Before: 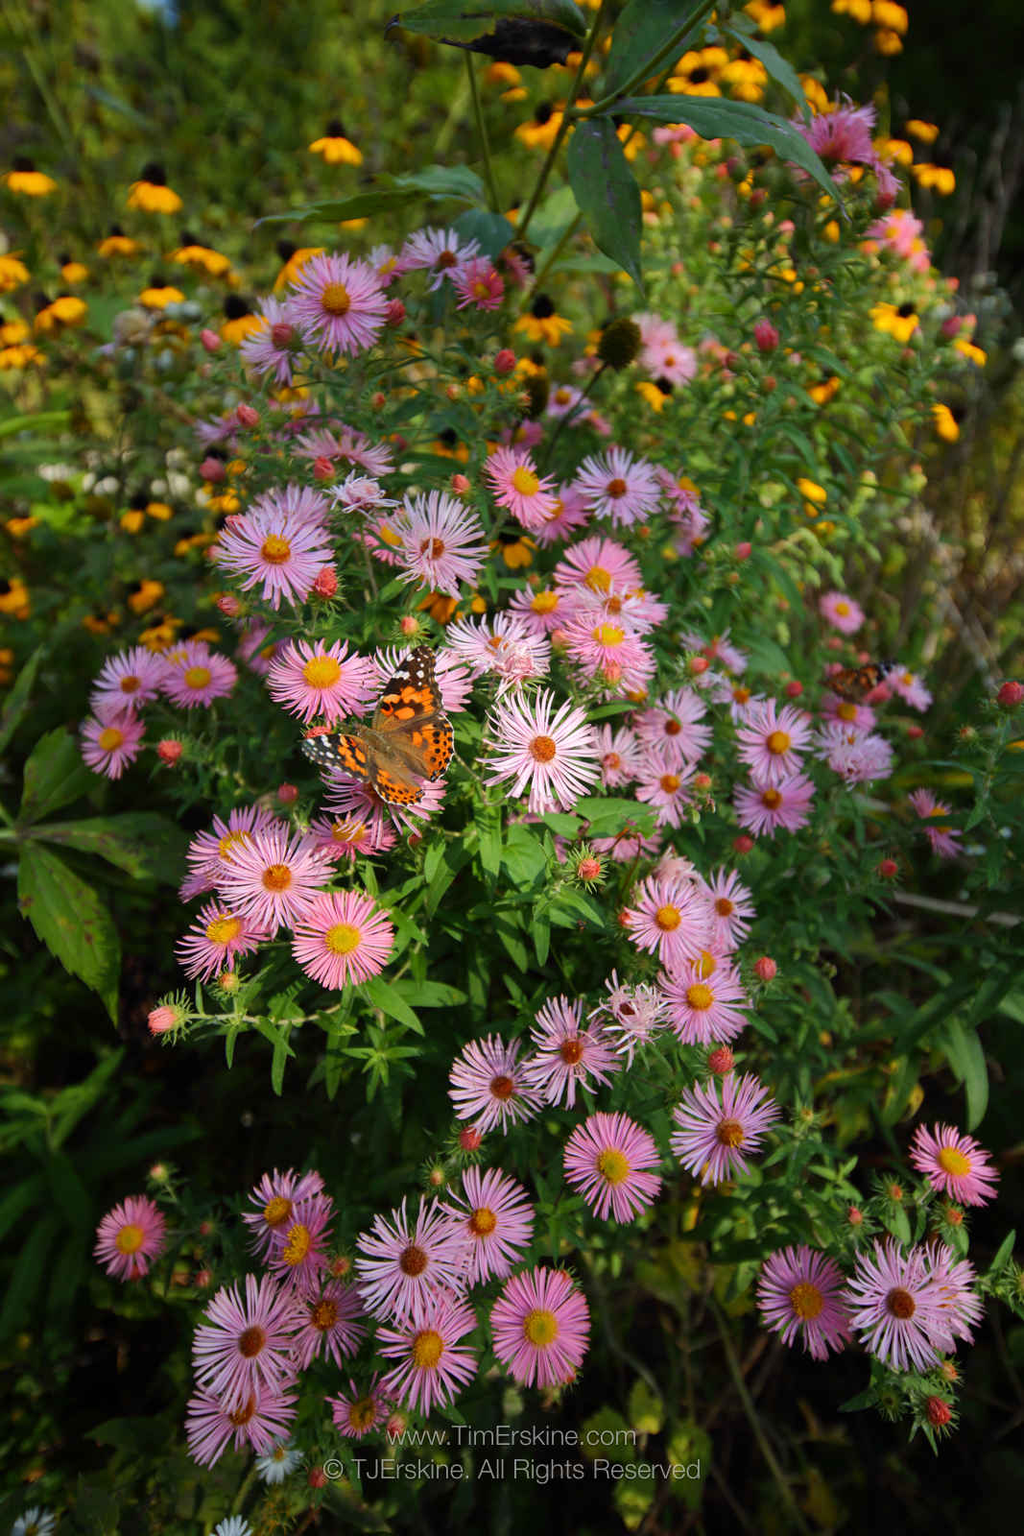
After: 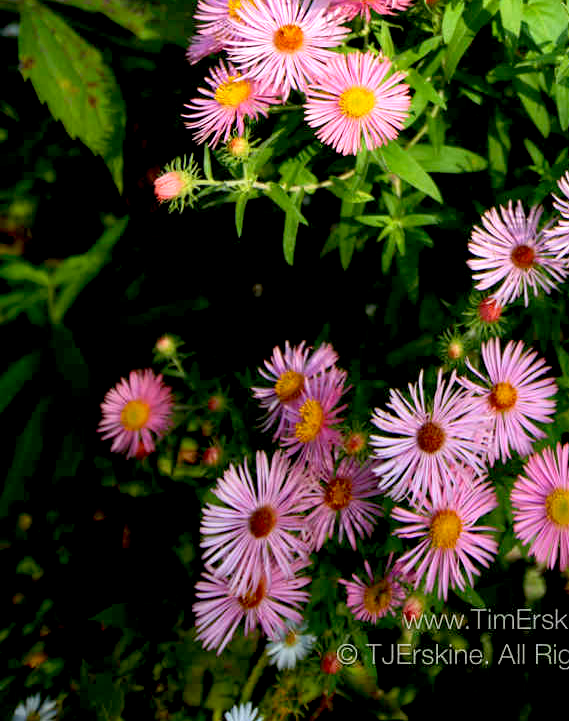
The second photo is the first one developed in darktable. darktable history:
exposure: black level correction 0.012, exposure 0.7 EV, compensate exposure bias true, compensate highlight preservation false
white balance: emerald 1
crop and rotate: top 54.778%, right 46.61%, bottom 0.159%
